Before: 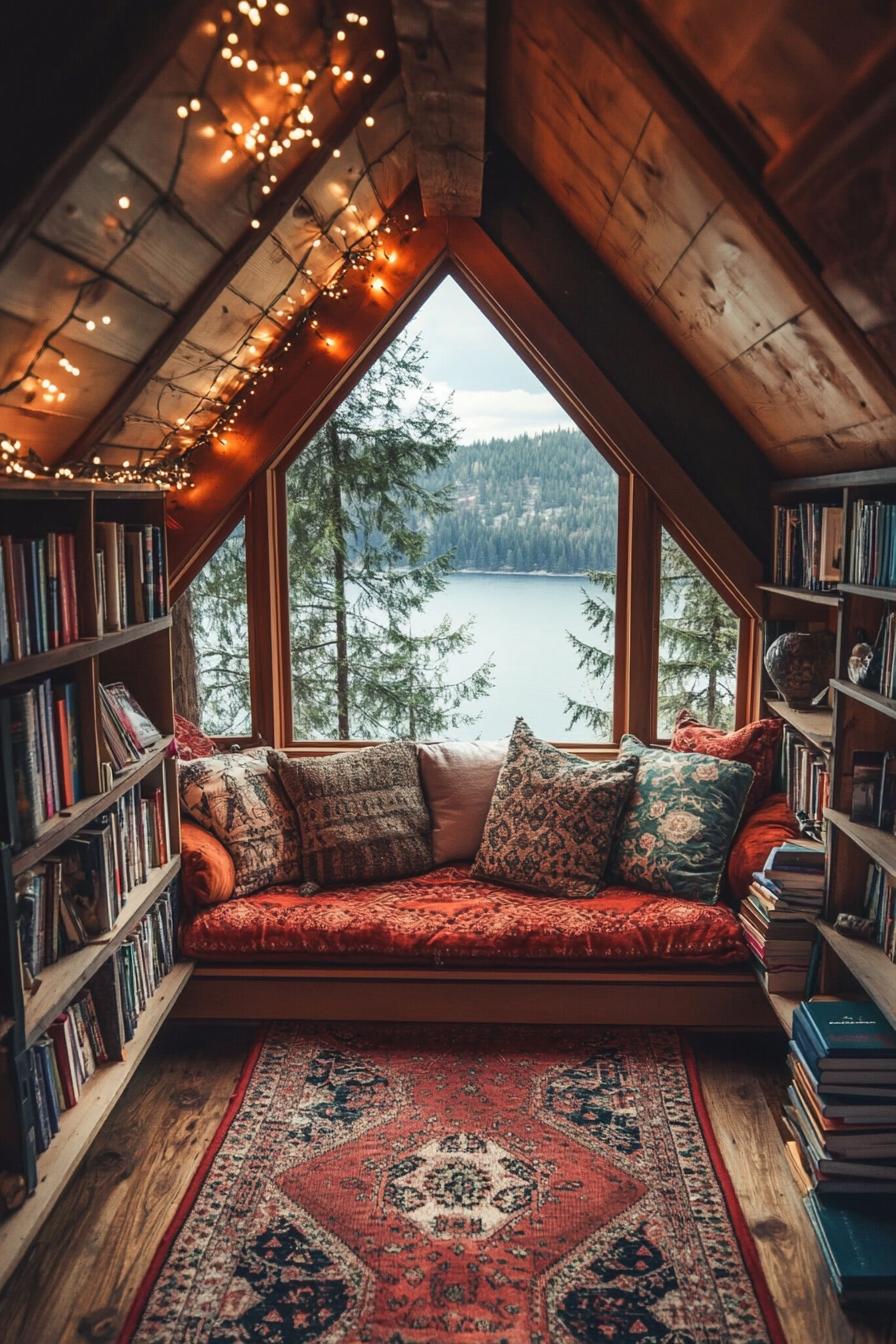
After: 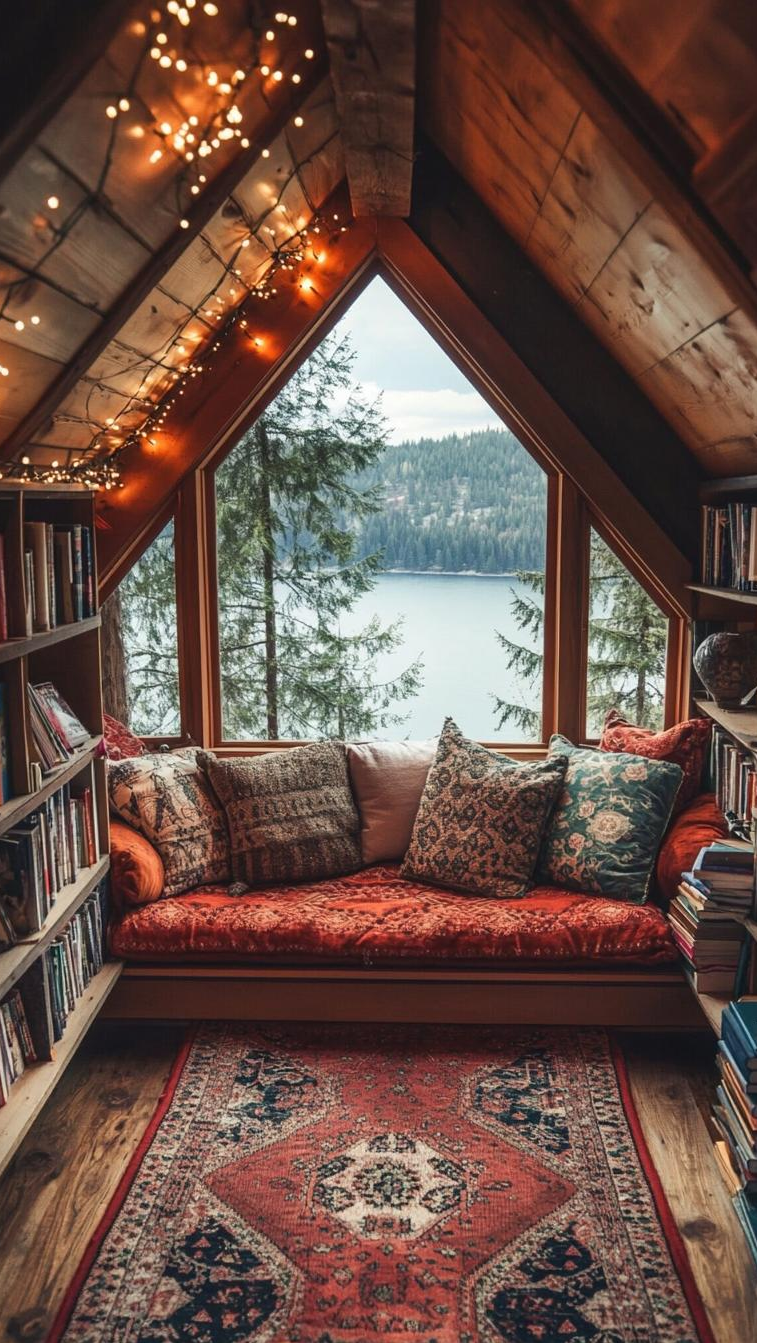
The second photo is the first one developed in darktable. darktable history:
crop: left 8.011%, right 7.475%
